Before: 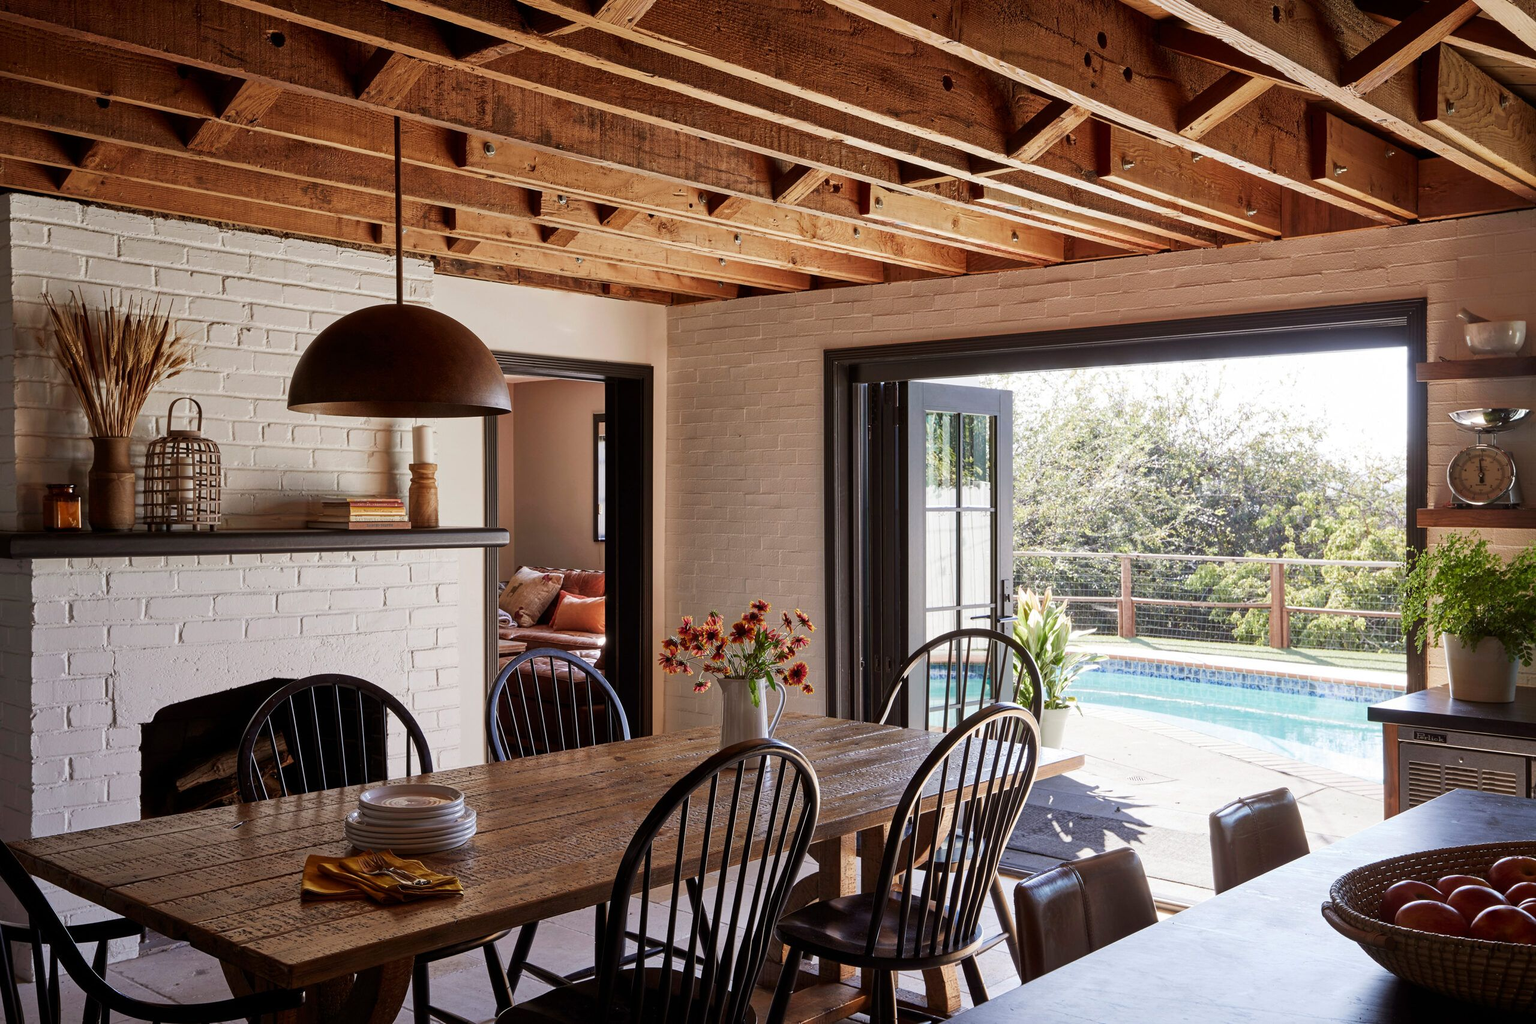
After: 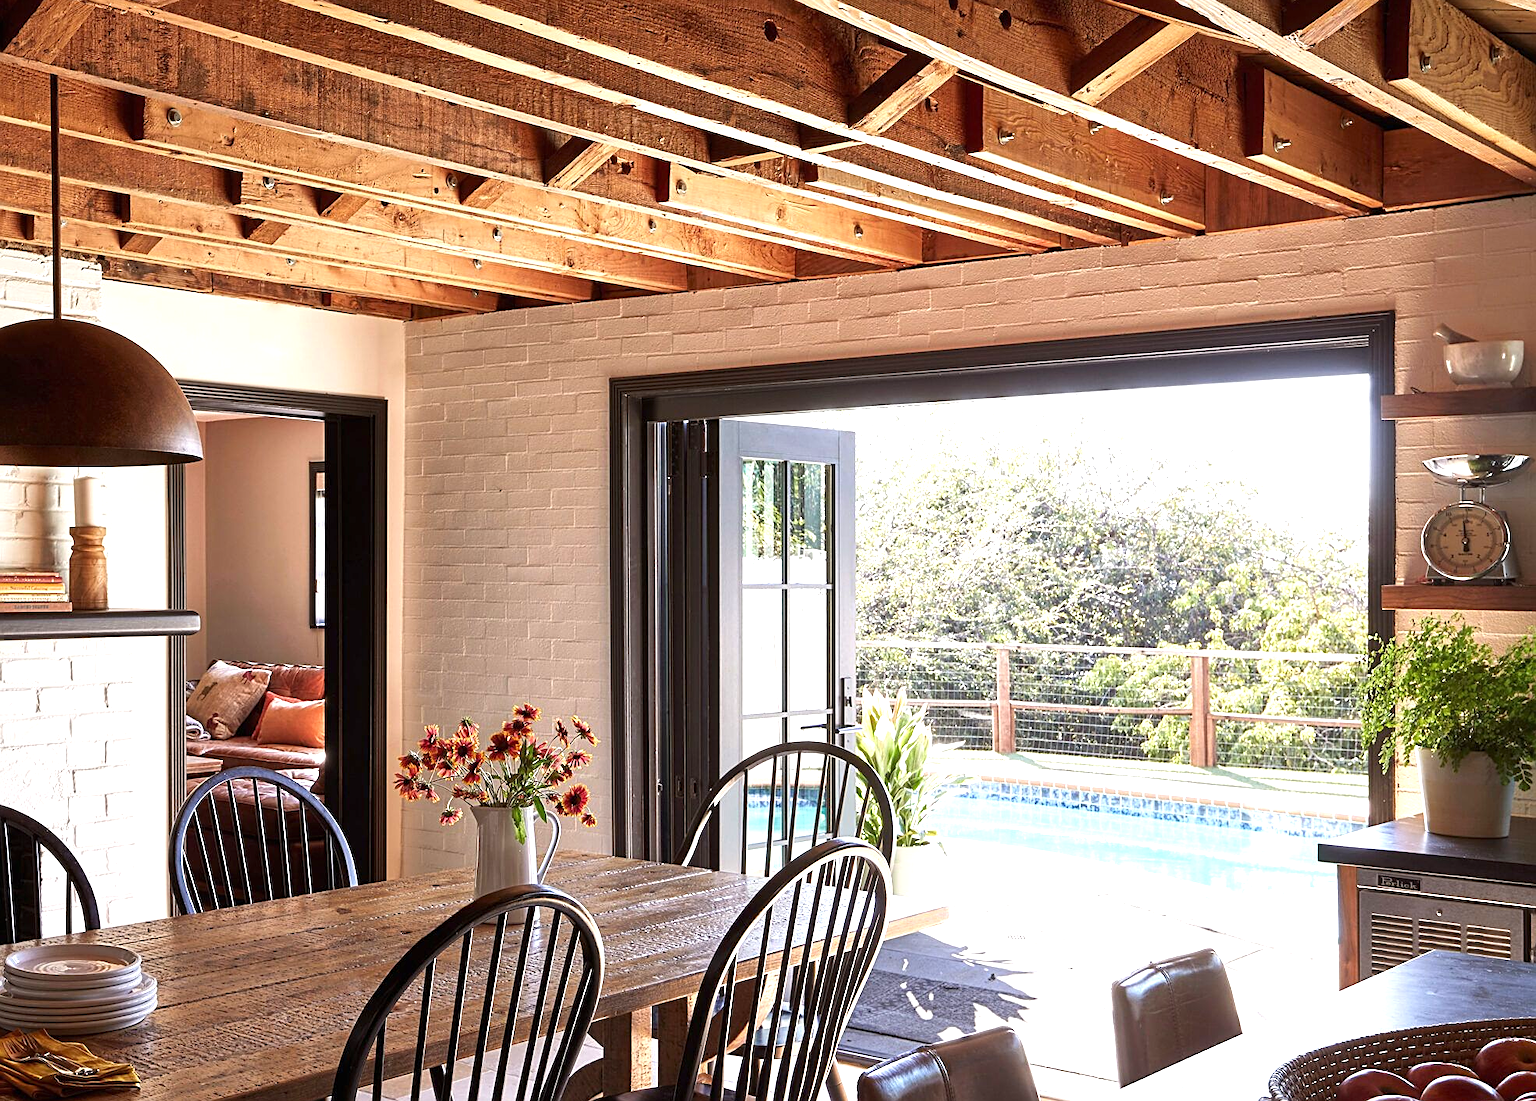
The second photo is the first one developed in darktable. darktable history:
tone equalizer: mask exposure compensation -0.512 EV
crop: left 23.201%, top 5.843%, bottom 11.535%
exposure: black level correction 0, exposure 0.894 EV, compensate highlight preservation false
sharpen: on, module defaults
